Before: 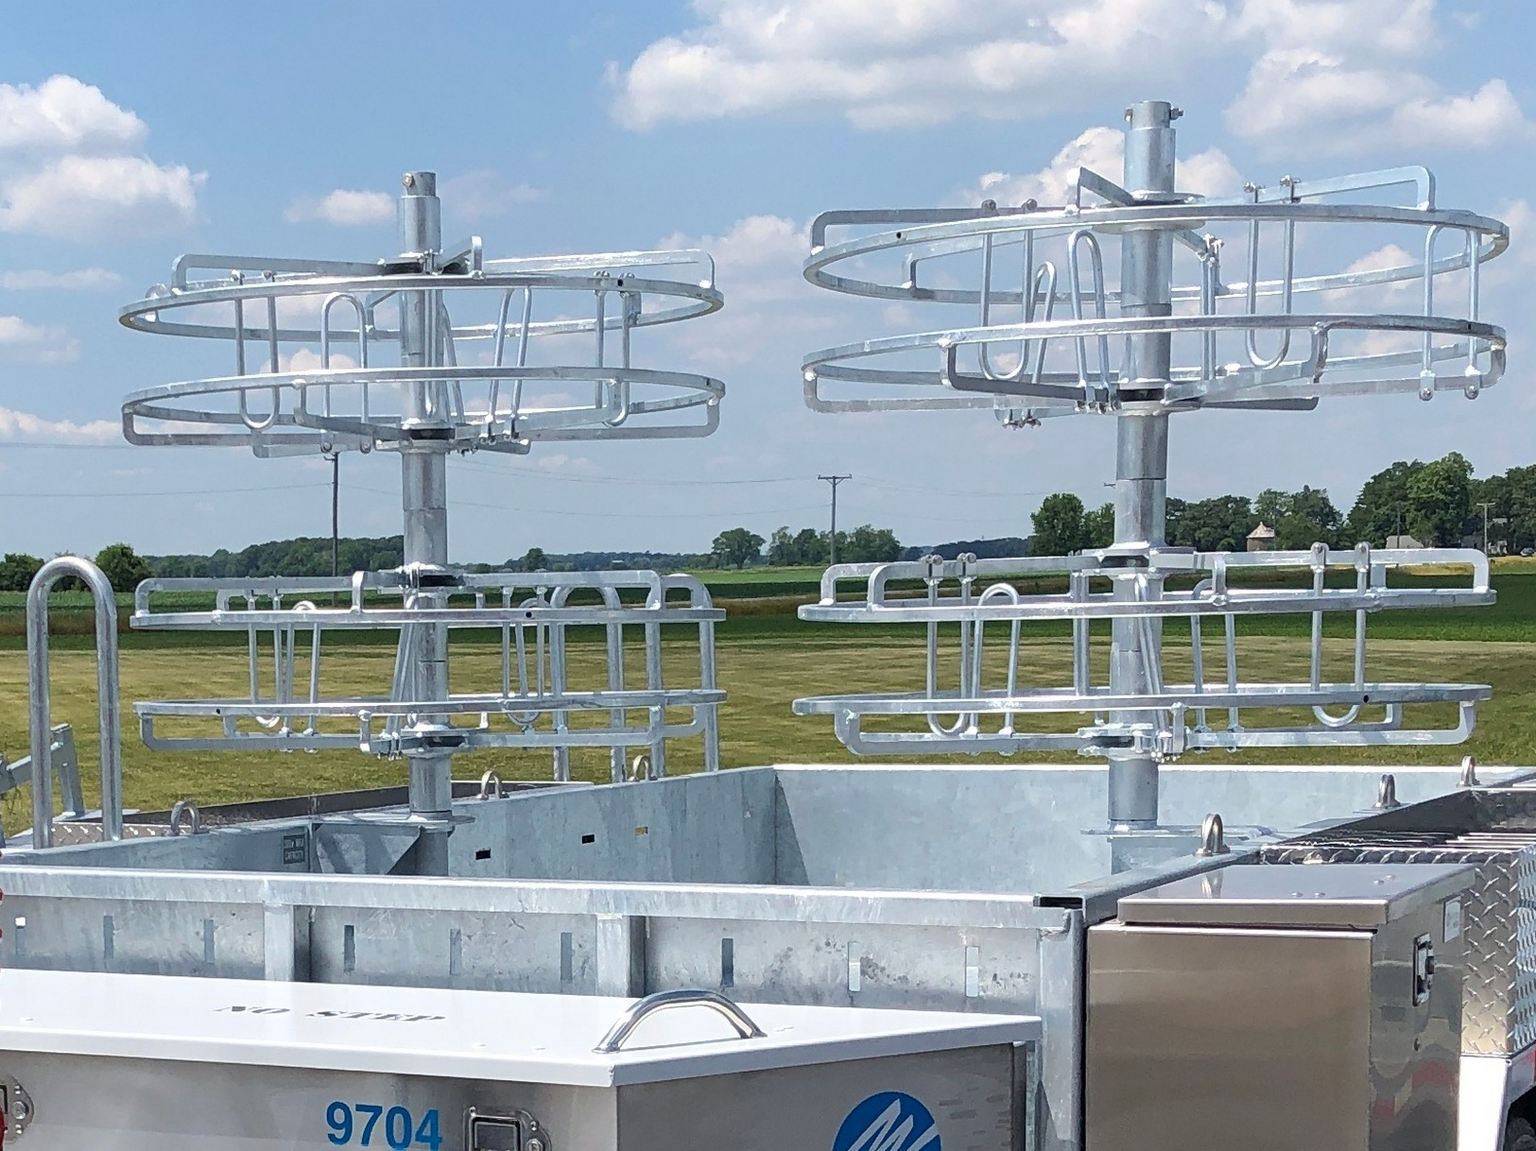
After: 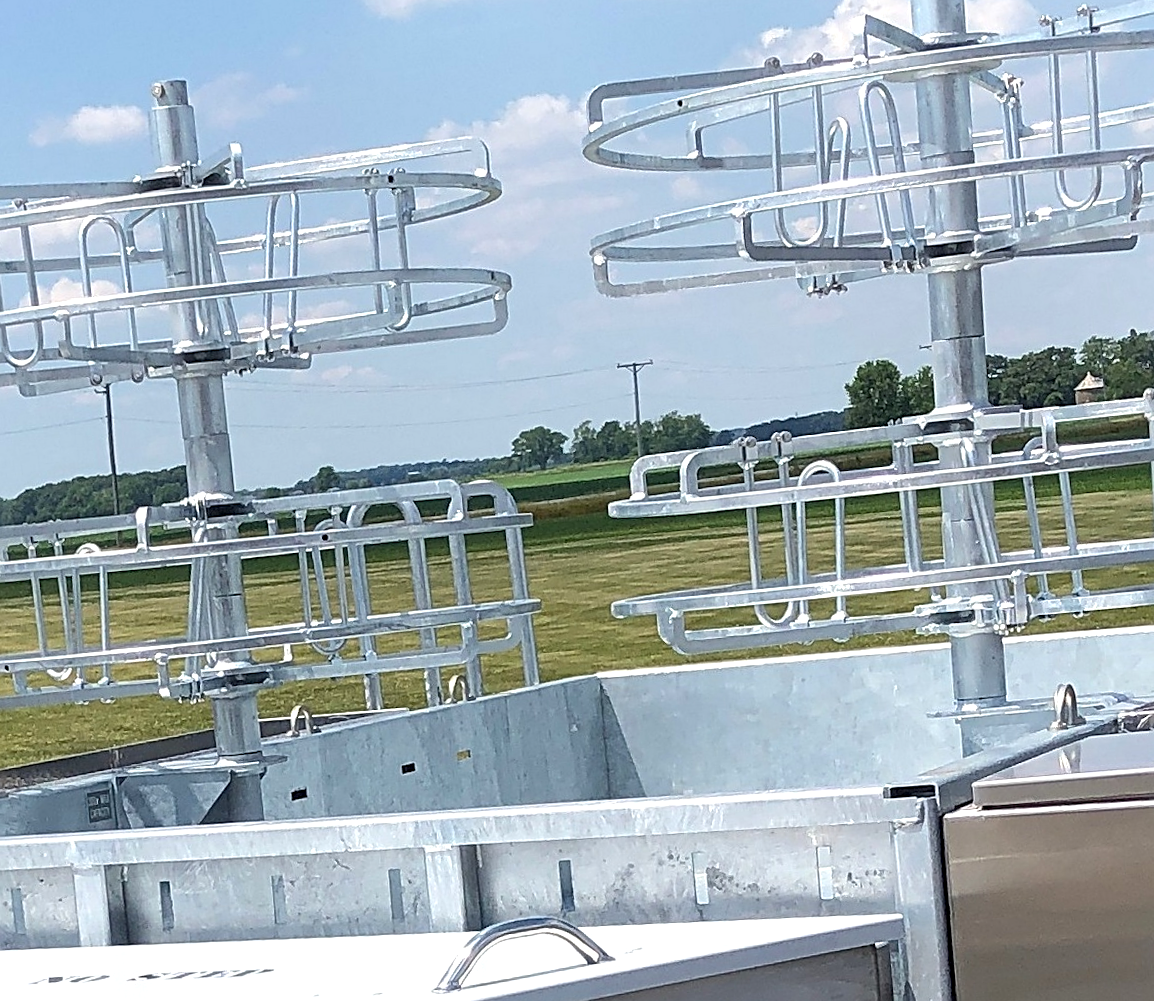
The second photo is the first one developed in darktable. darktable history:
crop and rotate: left 13.15%, top 5.251%, right 12.609%
exposure: exposure 0.29 EV, compensate highlight preservation false
rotate and perspective: rotation -5°, crop left 0.05, crop right 0.952, crop top 0.11, crop bottom 0.89
sharpen: on, module defaults
